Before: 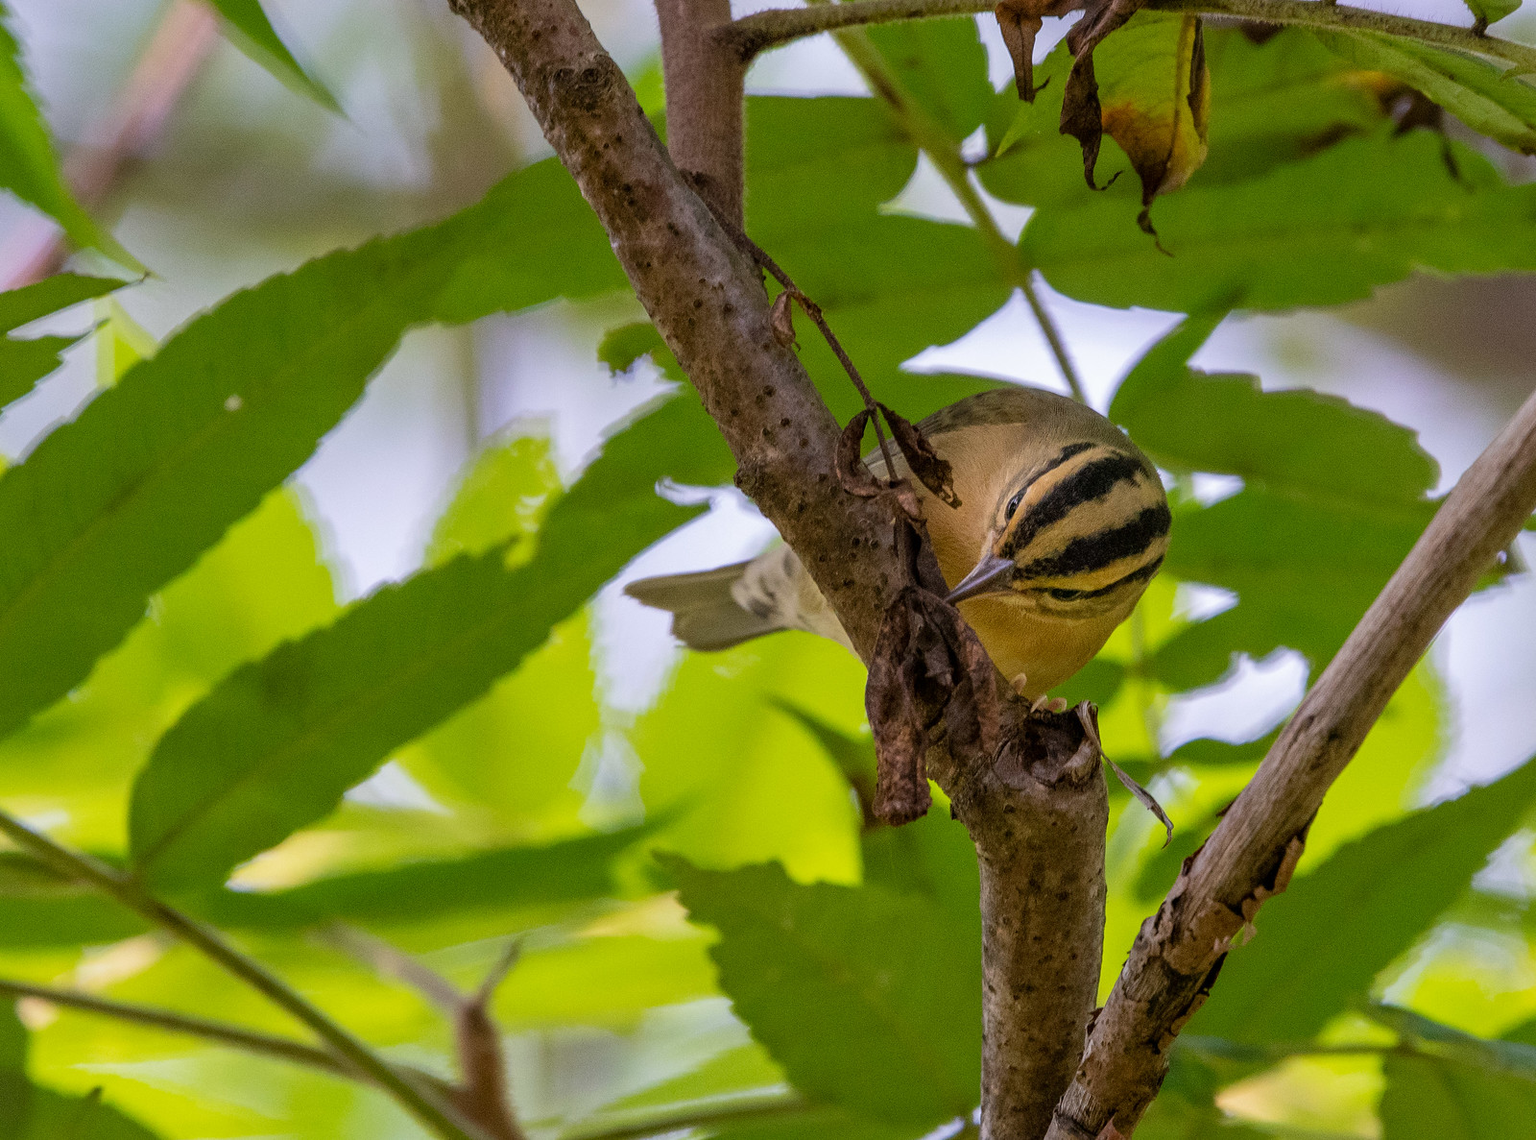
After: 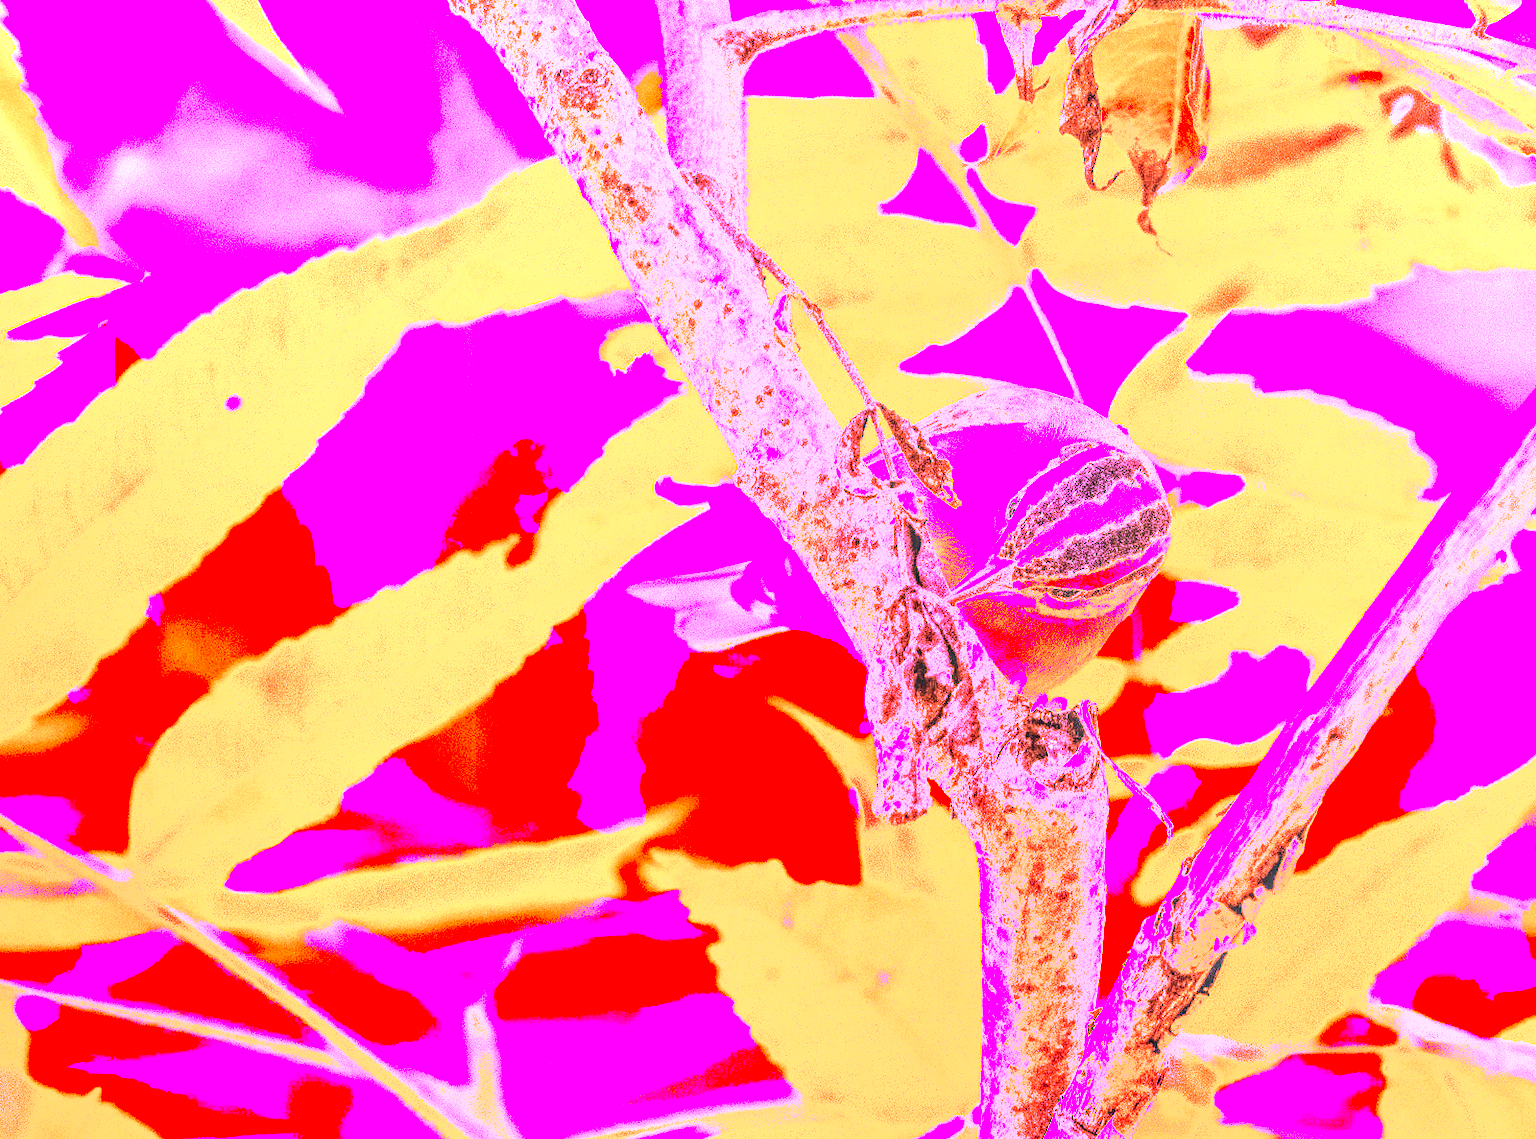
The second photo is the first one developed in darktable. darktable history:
white balance: red 8, blue 8
local contrast: highlights 19%, detail 186%
